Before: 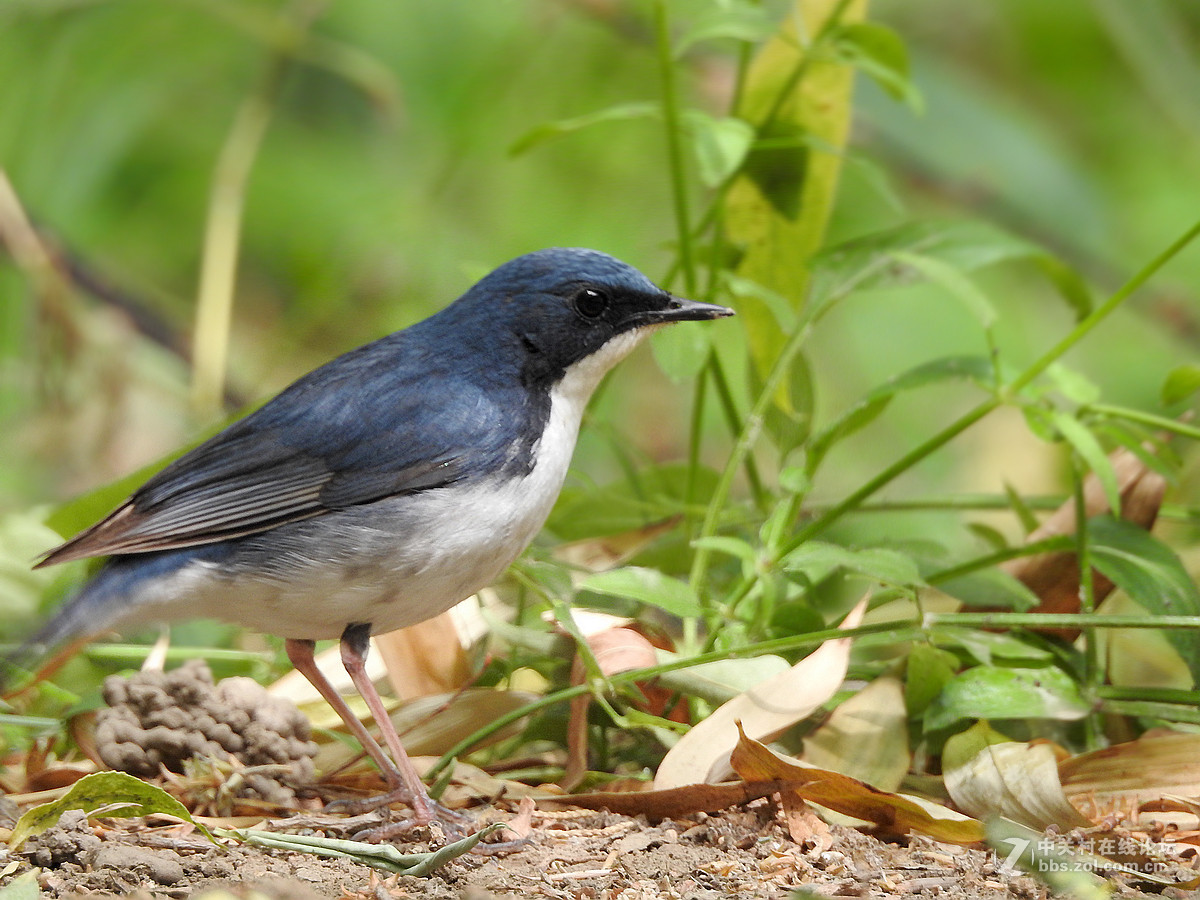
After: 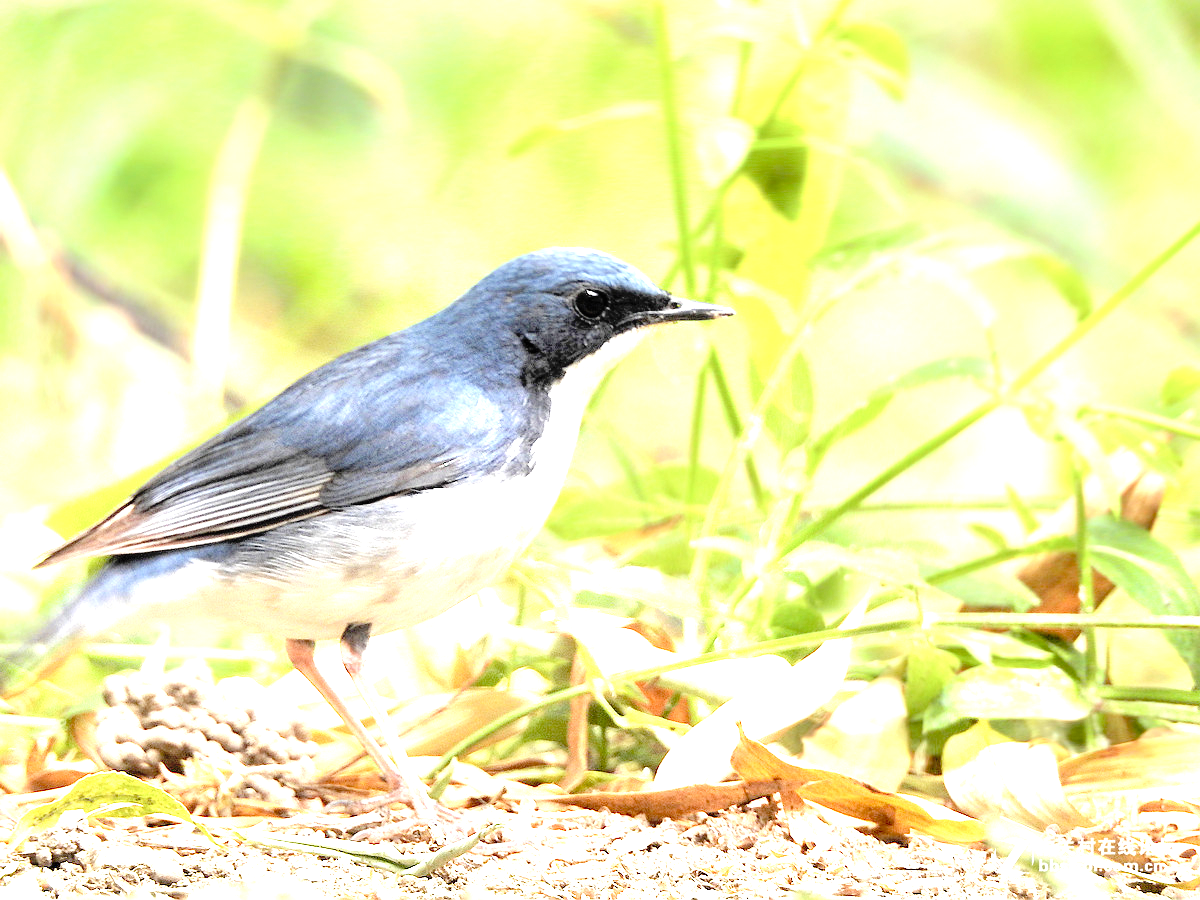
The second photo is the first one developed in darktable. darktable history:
exposure: black level correction 0, exposure 1.101 EV, compensate highlight preservation false
tone equalizer: -8 EV -1.07 EV, -7 EV -1.01 EV, -6 EV -0.902 EV, -5 EV -0.592 EV, -3 EV 0.58 EV, -2 EV 0.876 EV, -1 EV 0.997 EV, +0 EV 1.06 EV
tone curve: curves: ch0 [(0, 0) (0.058, 0.039) (0.168, 0.123) (0.282, 0.327) (0.45, 0.534) (0.676, 0.751) (0.89, 0.919) (1, 1)]; ch1 [(0, 0) (0.094, 0.081) (0.285, 0.299) (0.385, 0.403) (0.447, 0.455) (0.495, 0.496) (0.544, 0.552) (0.589, 0.612) (0.722, 0.728) (1, 1)]; ch2 [(0, 0) (0.257, 0.217) (0.43, 0.421) (0.498, 0.507) (0.531, 0.544) (0.56, 0.579) (0.625, 0.66) (1, 1)], preserve colors none
